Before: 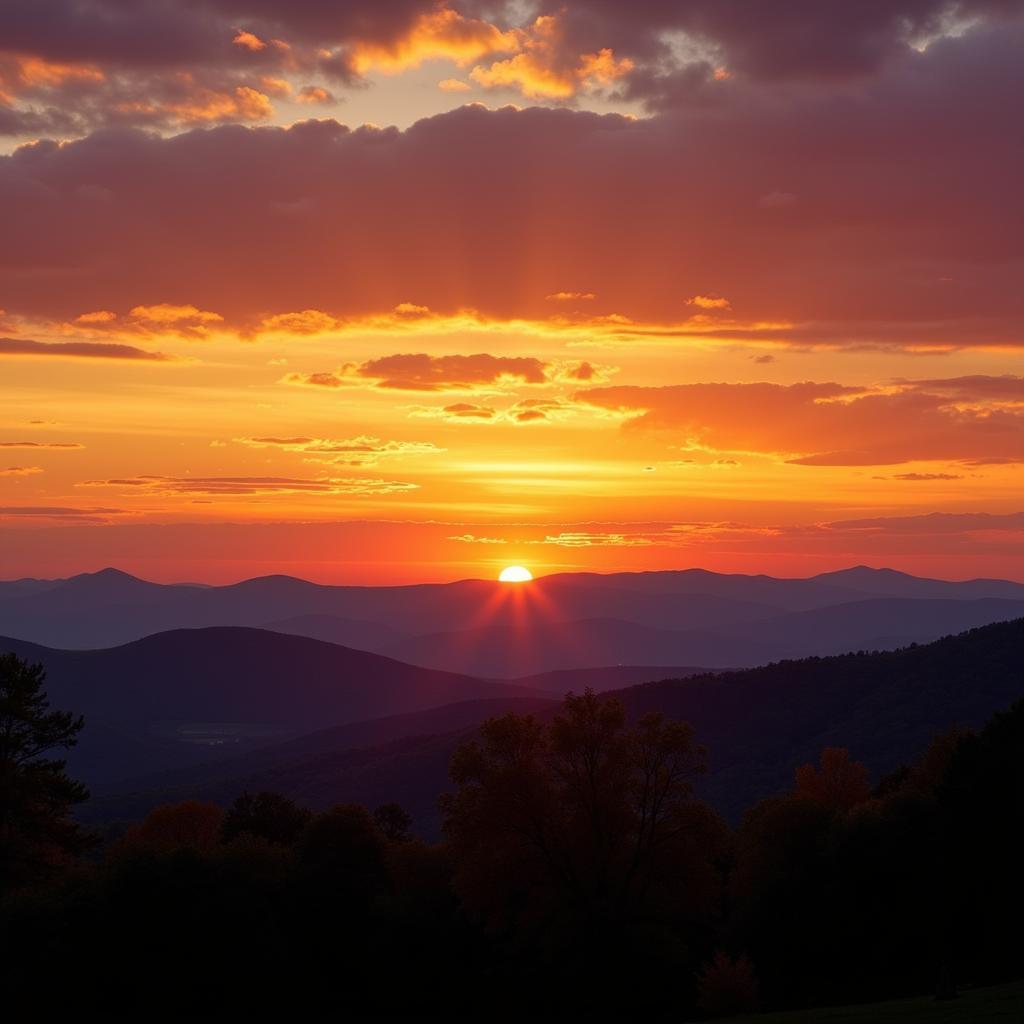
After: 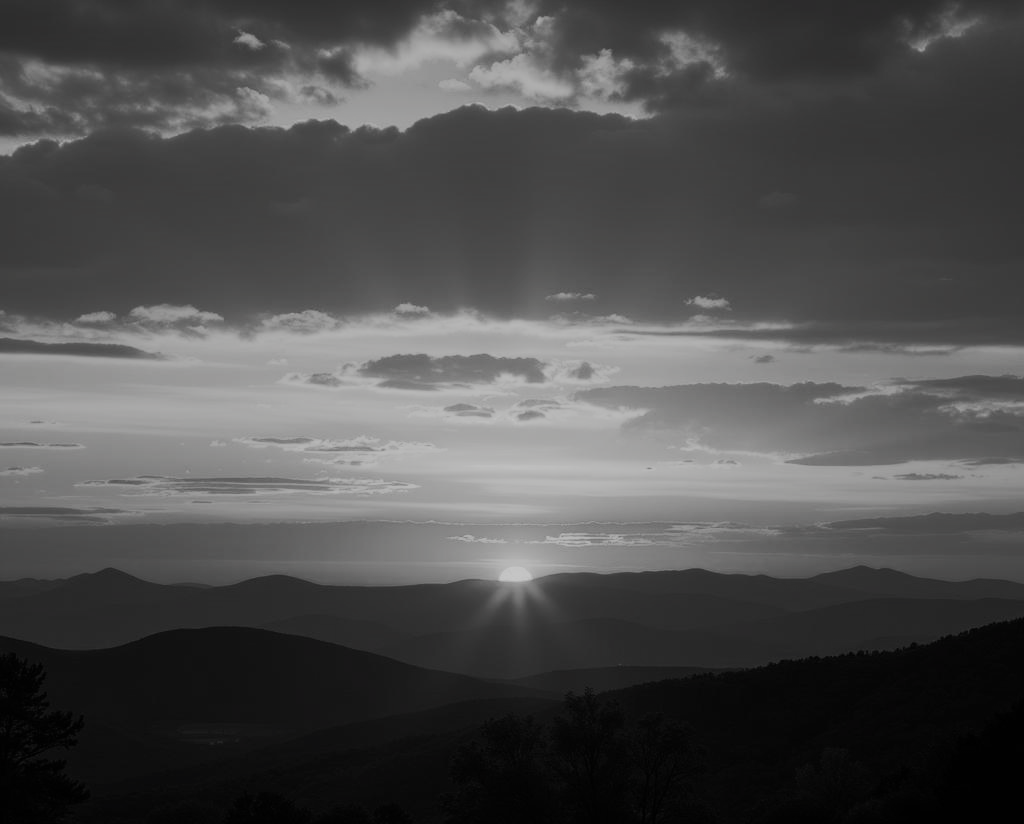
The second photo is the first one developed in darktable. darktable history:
contrast brightness saturation: saturation -0.996
levels: levels [0, 0.51, 1]
exposure: black level correction 0, exposure 1.193 EV, compensate exposure bias true, compensate highlight preservation false
tone equalizer: -8 EV -1.98 EV, -7 EV -1.98 EV, -6 EV -1.98 EV, -5 EV -2 EV, -4 EV -1.97 EV, -3 EV -1.97 EV, -2 EV -2 EV, -1 EV -1.62 EV, +0 EV -1.98 EV, edges refinement/feathering 500, mask exposure compensation -1.57 EV, preserve details no
crop: bottom 19.523%
